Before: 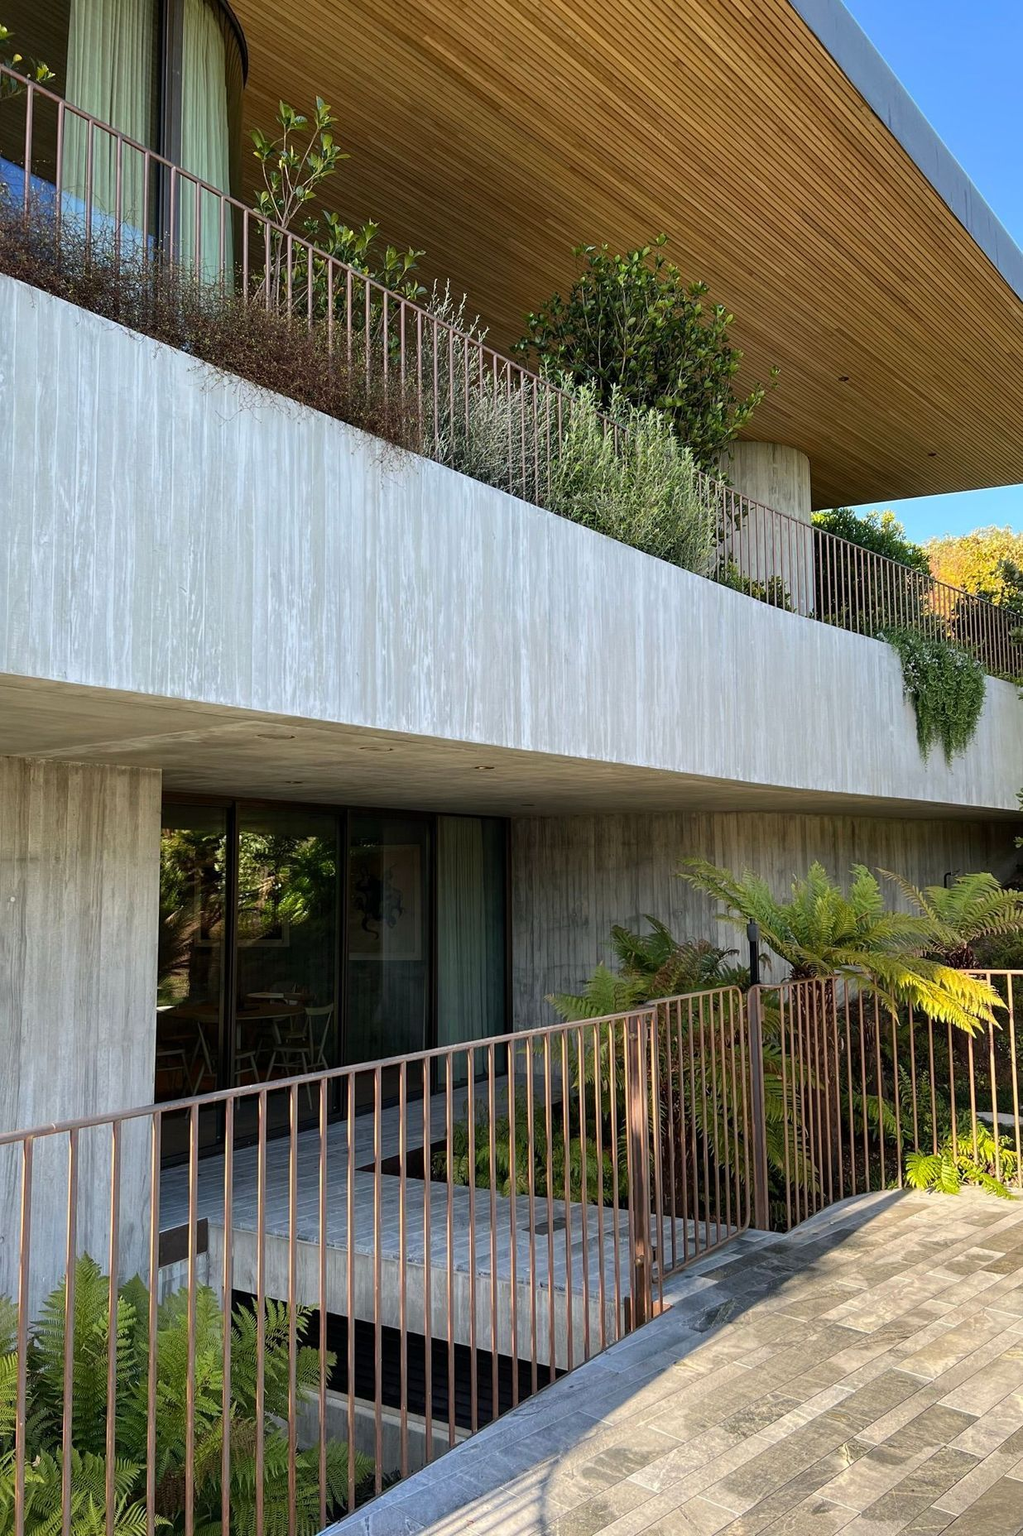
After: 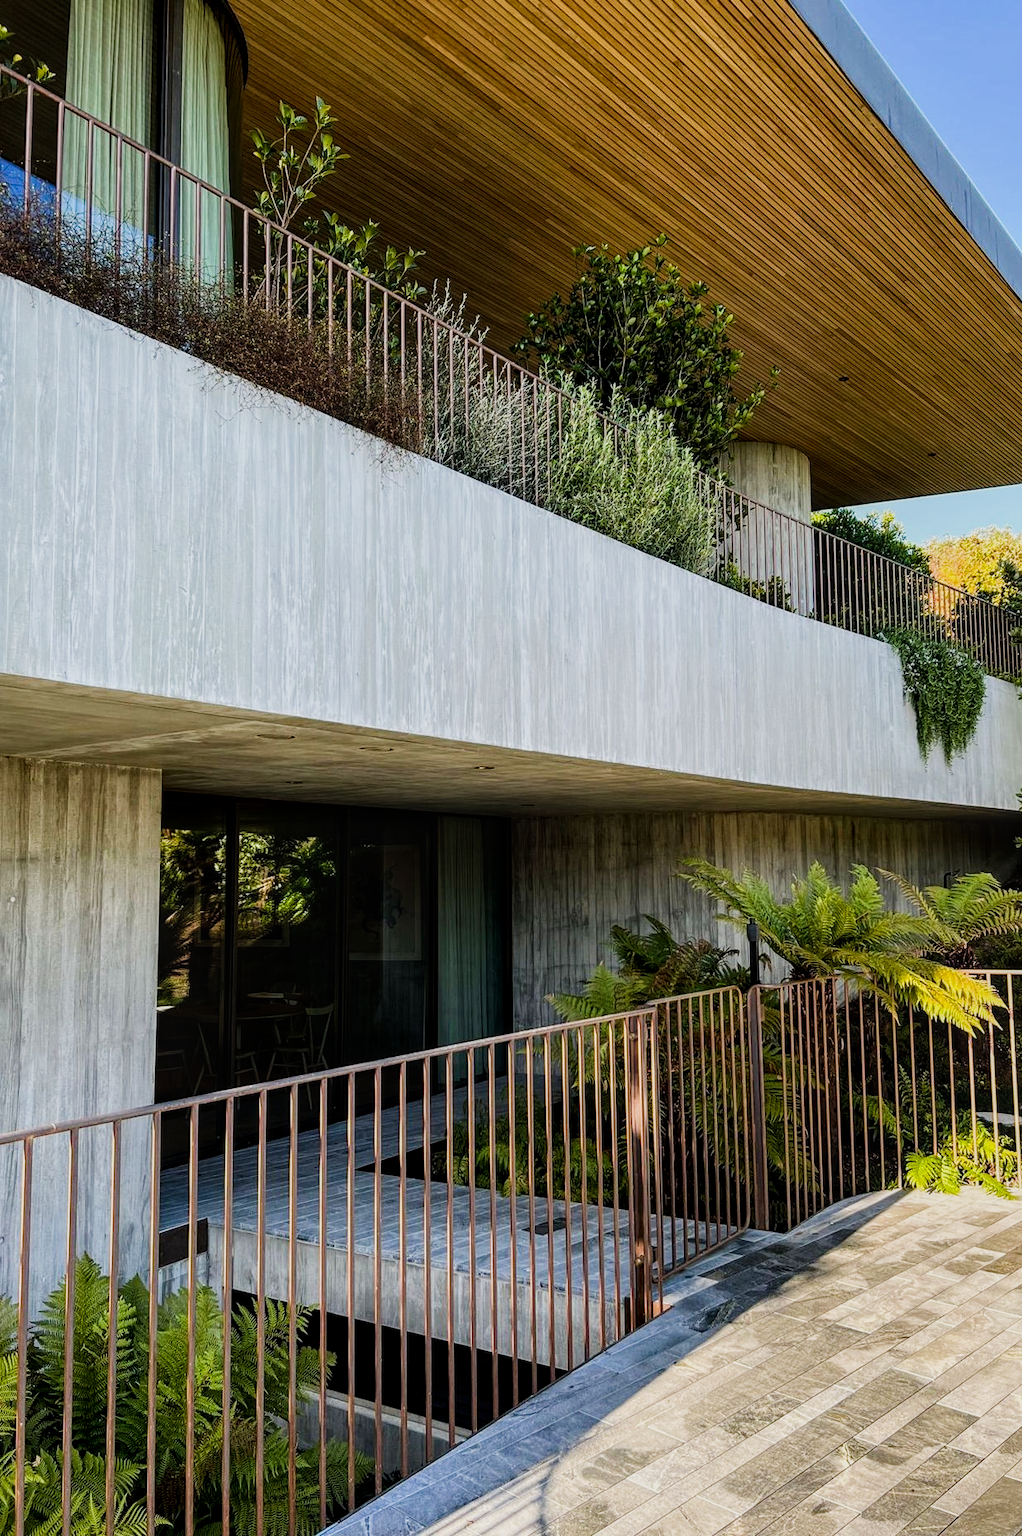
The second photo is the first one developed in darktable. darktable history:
local contrast: on, module defaults
sigmoid: contrast 1.7
